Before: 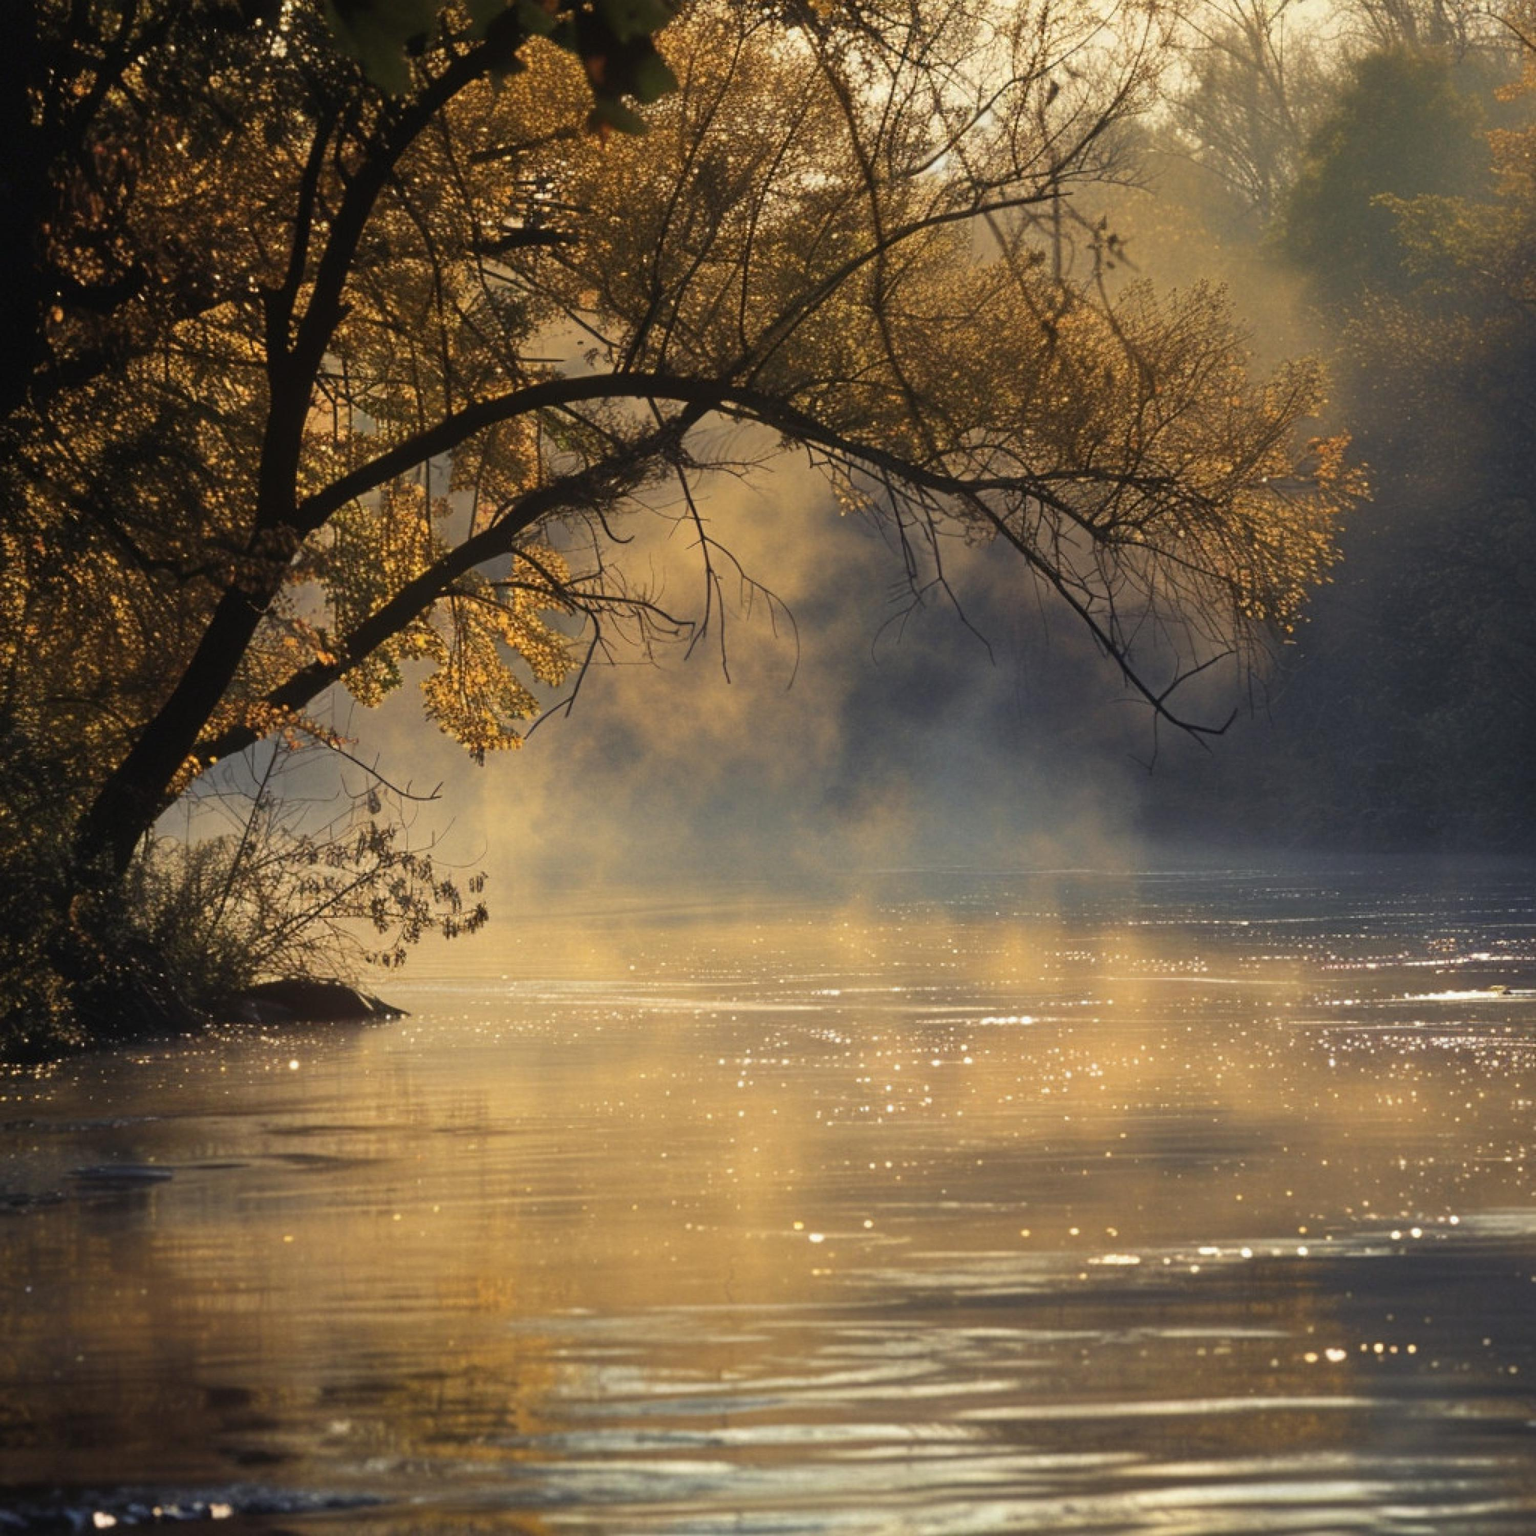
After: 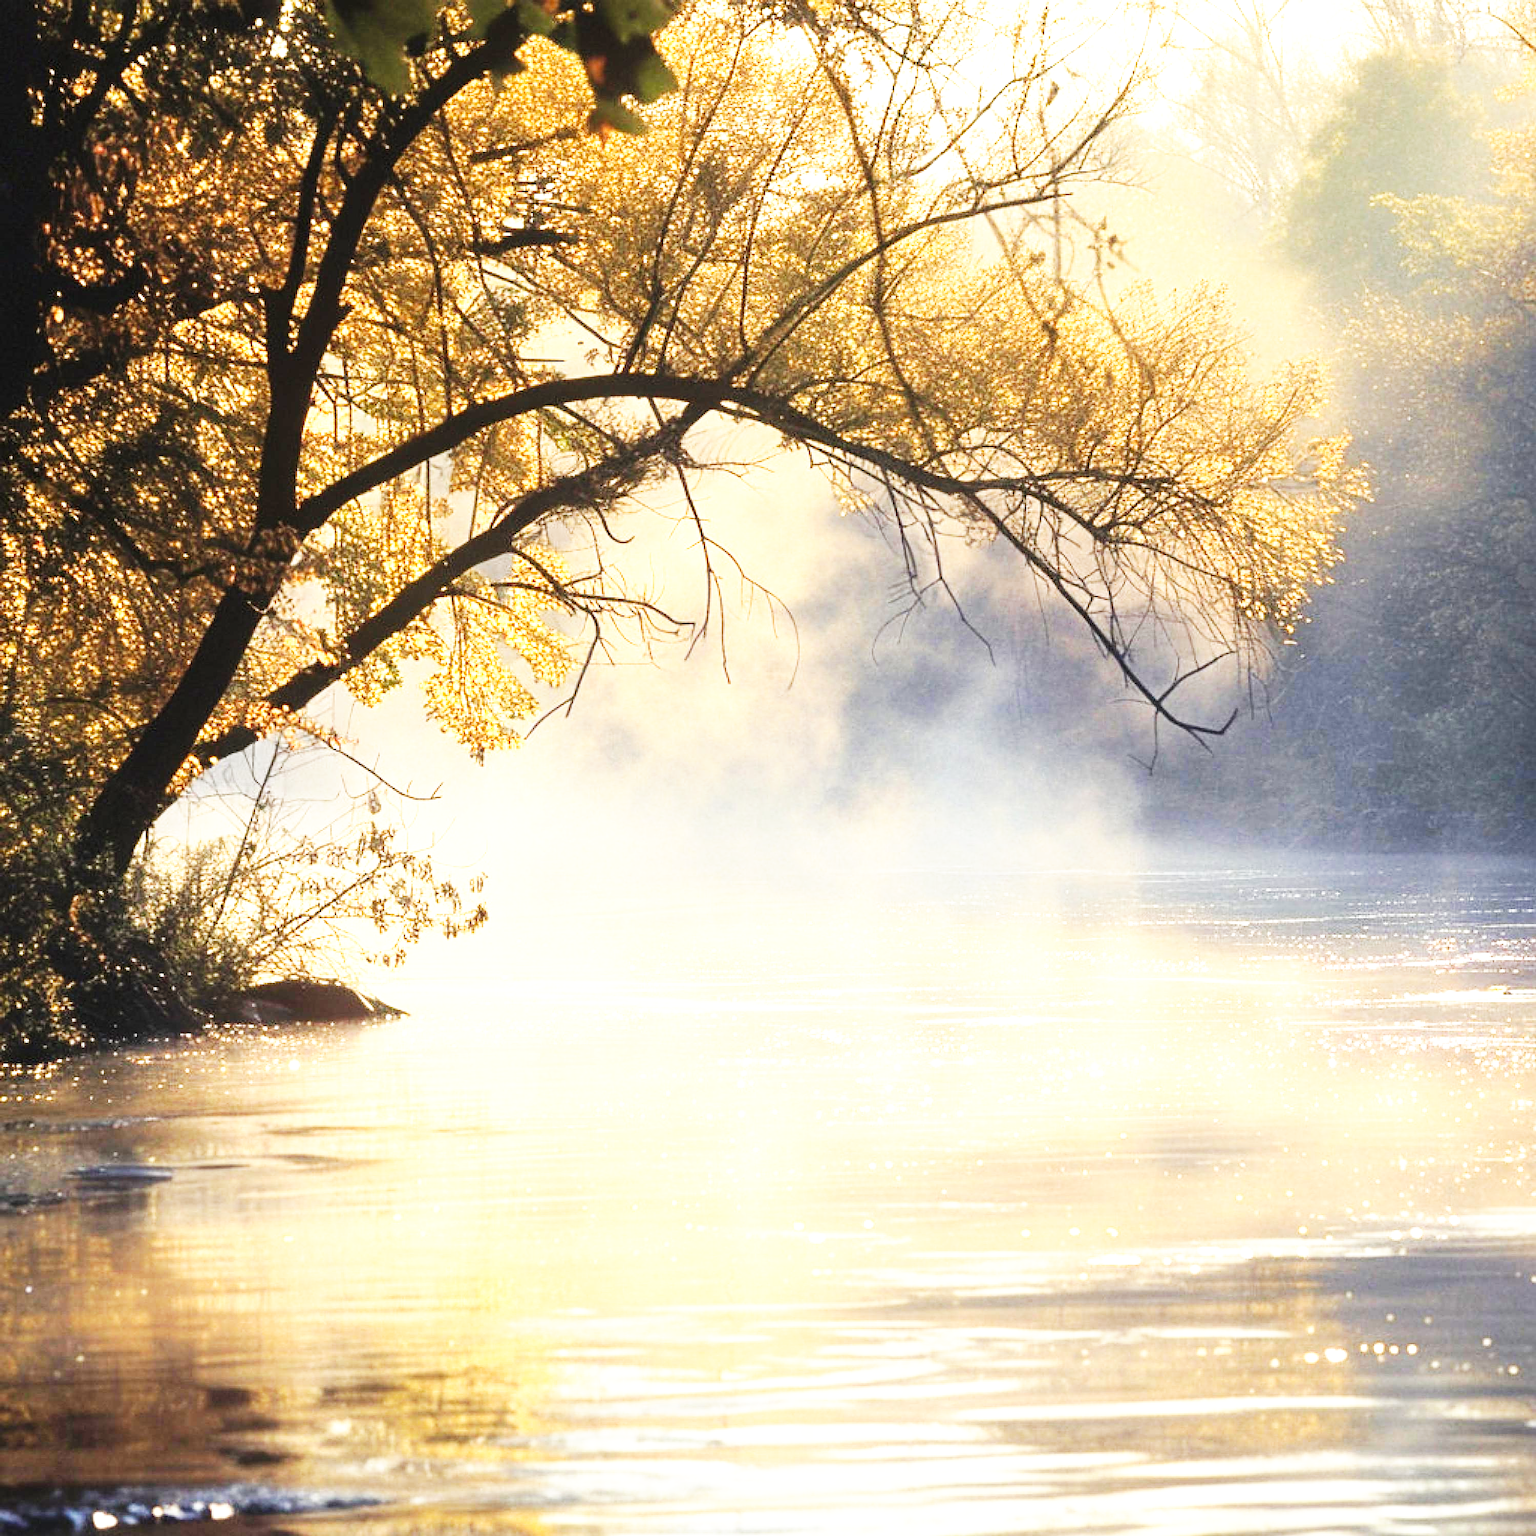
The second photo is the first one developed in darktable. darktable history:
base curve: curves: ch0 [(0, 0) (0.007, 0.004) (0.027, 0.03) (0.046, 0.07) (0.207, 0.54) (0.442, 0.872) (0.673, 0.972) (1, 1)], exposure shift 0.573, preserve colors none
sharpen: on, module defaults
contrast brightness saturation: saturation -0.065
exposure: black level correction 0, exposure 1.461 EV, compensate highlight preservation false
